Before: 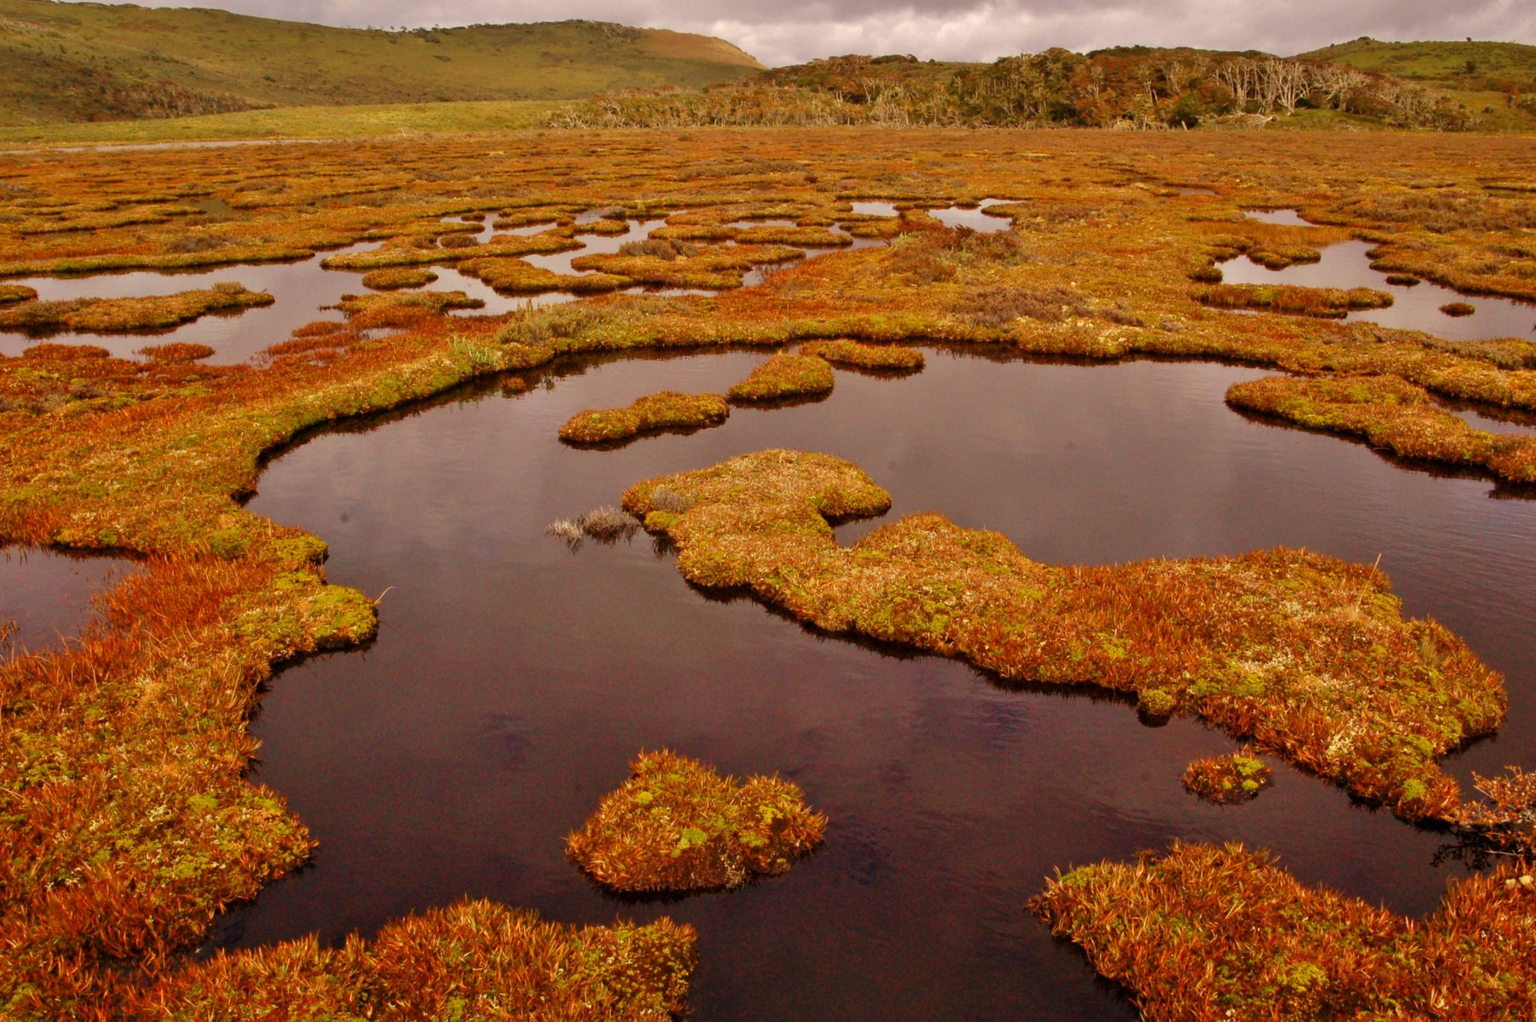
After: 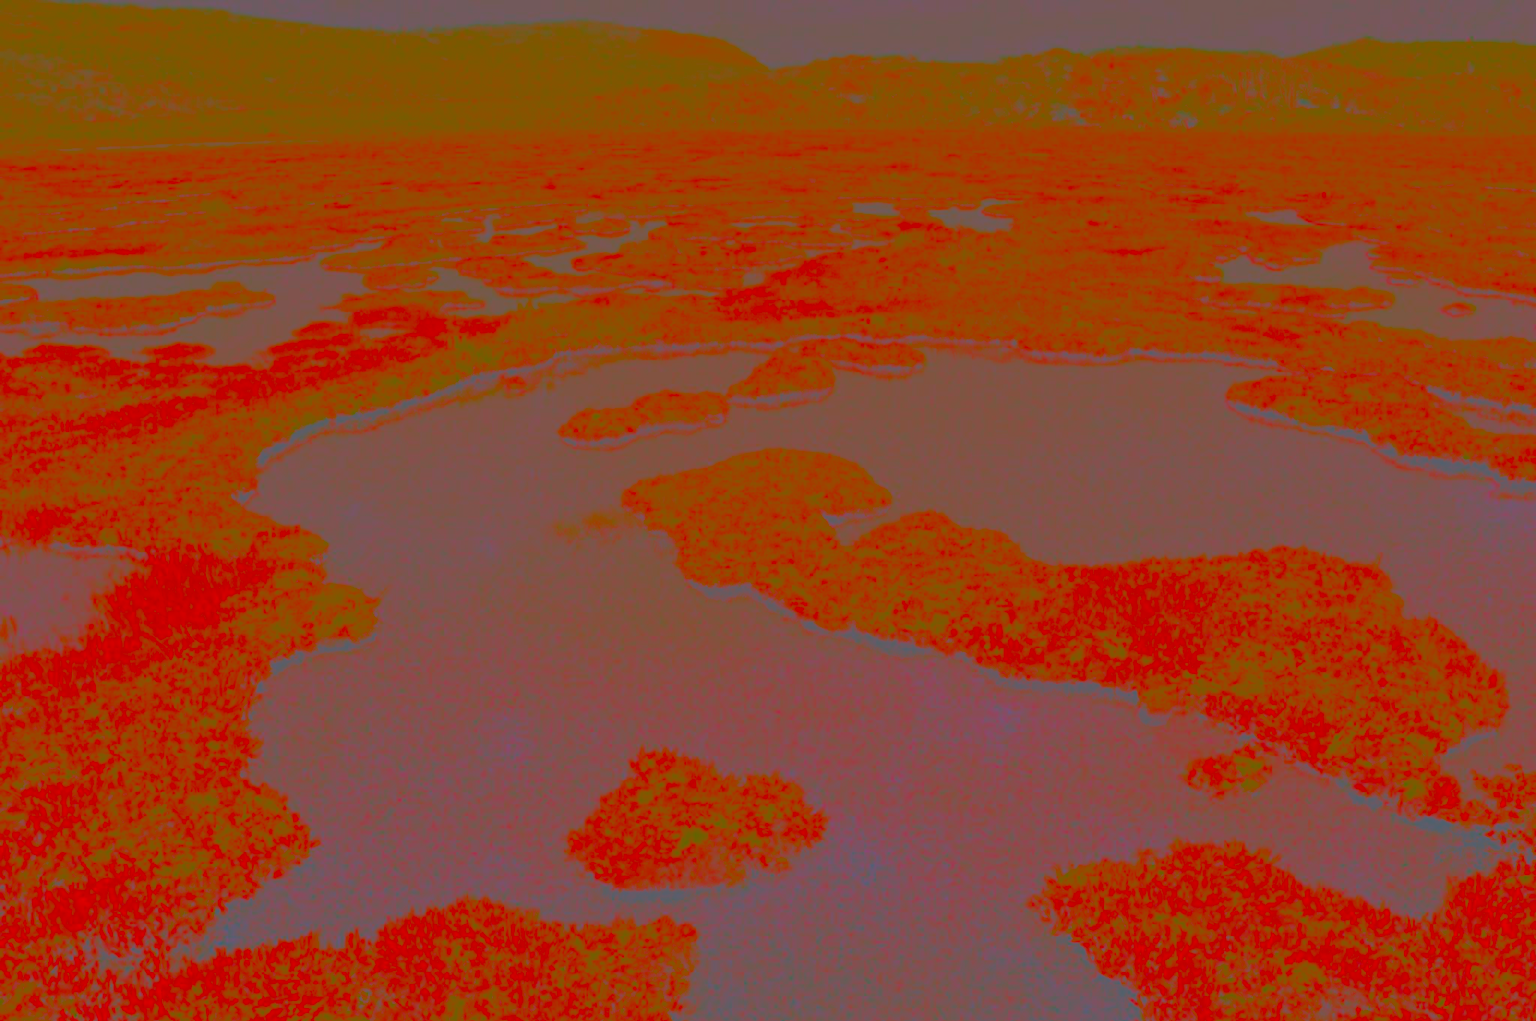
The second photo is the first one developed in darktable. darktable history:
contrast brightness saturation: contrast -0.99, brightness -0.163, saturation 0.766
shadows and highlights: shadows 24.79, highlights -24.6, highlights color adjustment 39.1%
color correction: highlights a* -9.36, highlights b* -23.32
